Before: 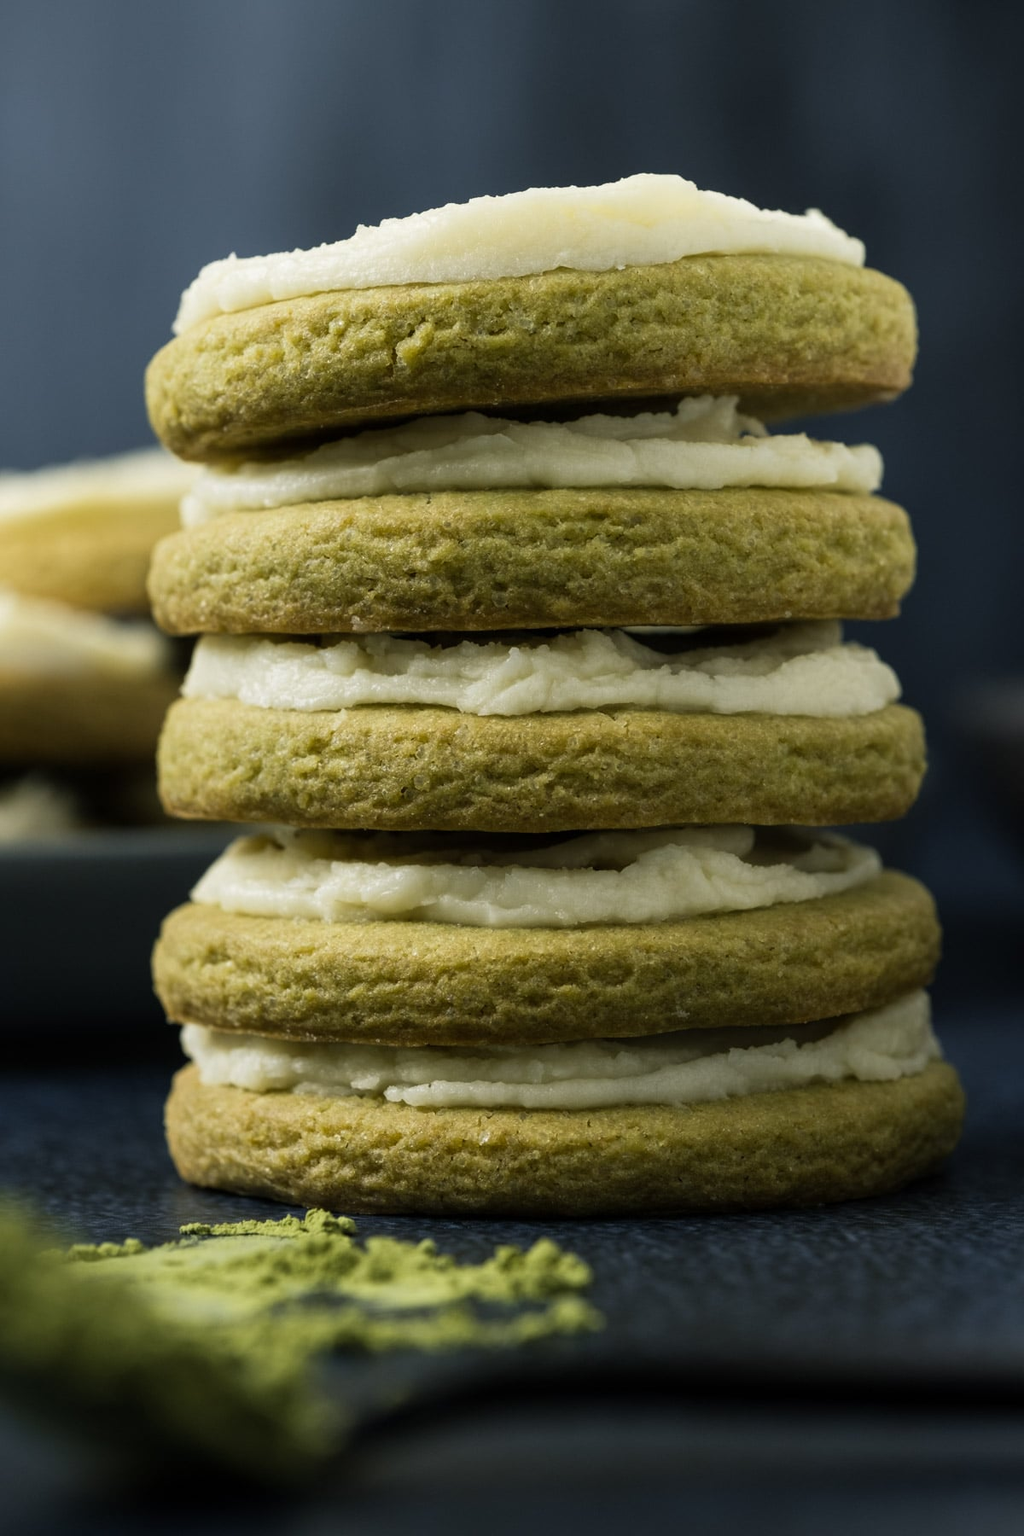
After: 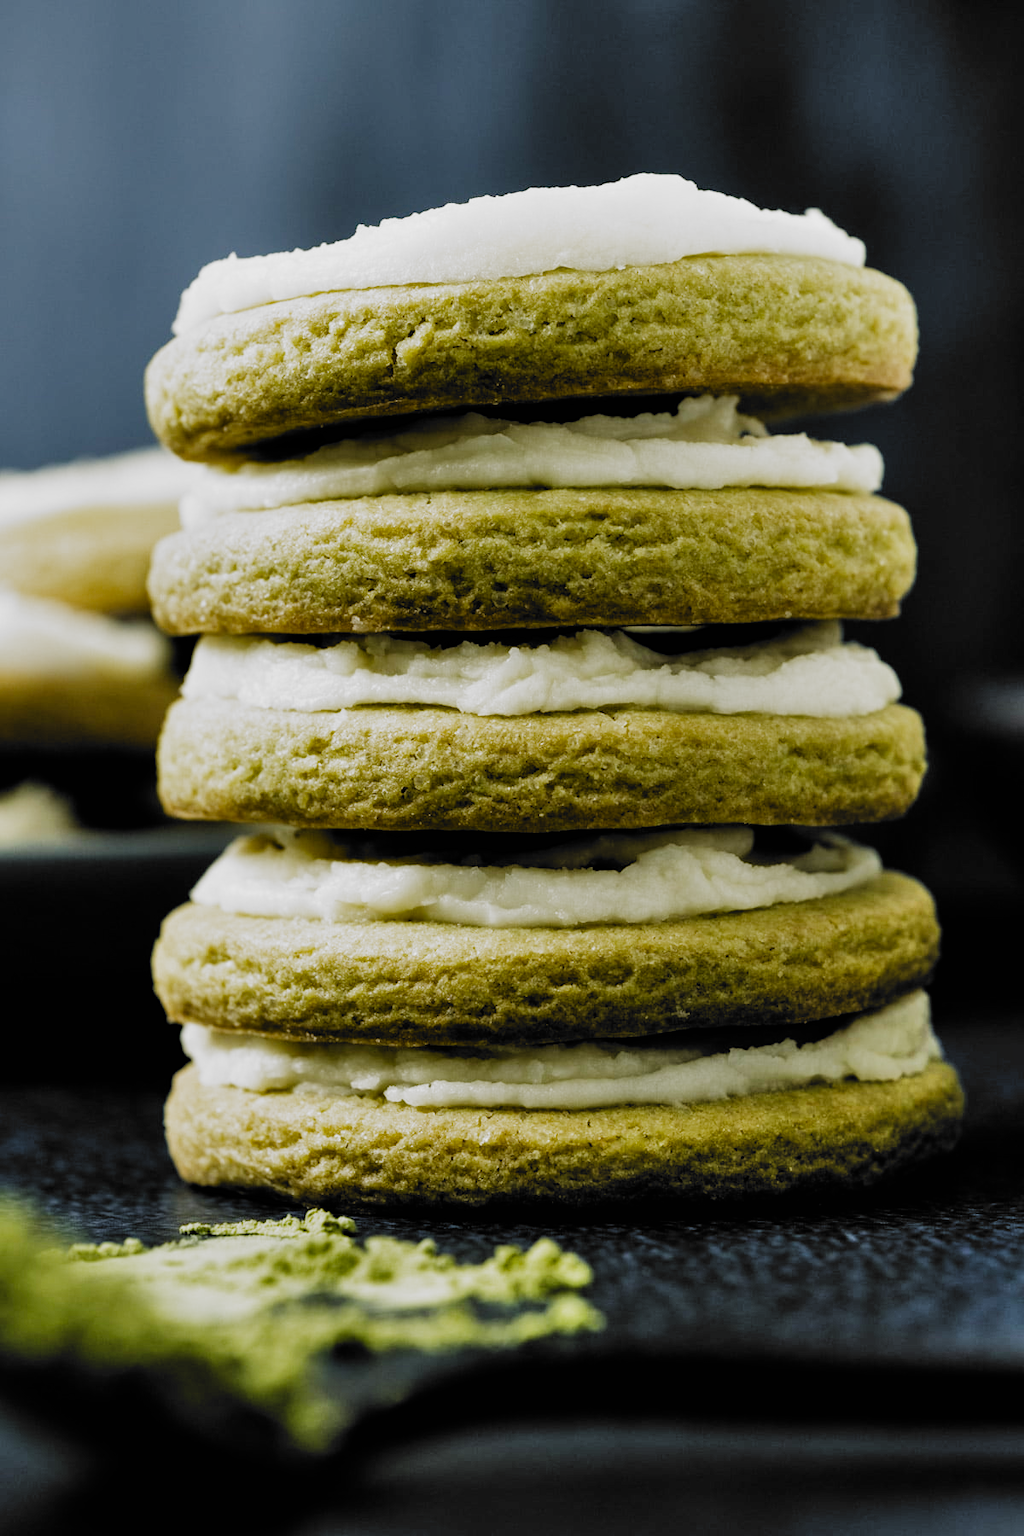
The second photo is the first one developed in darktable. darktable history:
filmic rgb: black relative exposure -5.1 EV, white relative exposure 3.99 EV, hardness 2.88, contrast 1.184, highlights saturation mix -29.25%, add noise in highlights 0.001, preserve chrominance no, color science v3 (2019), use custom middle-gray values true, contrast in highlights soft
exposure: black level correction 0, exposure 0.498 EV, compensate highlight preservation false
shadows and highlights: soften with gaussian
